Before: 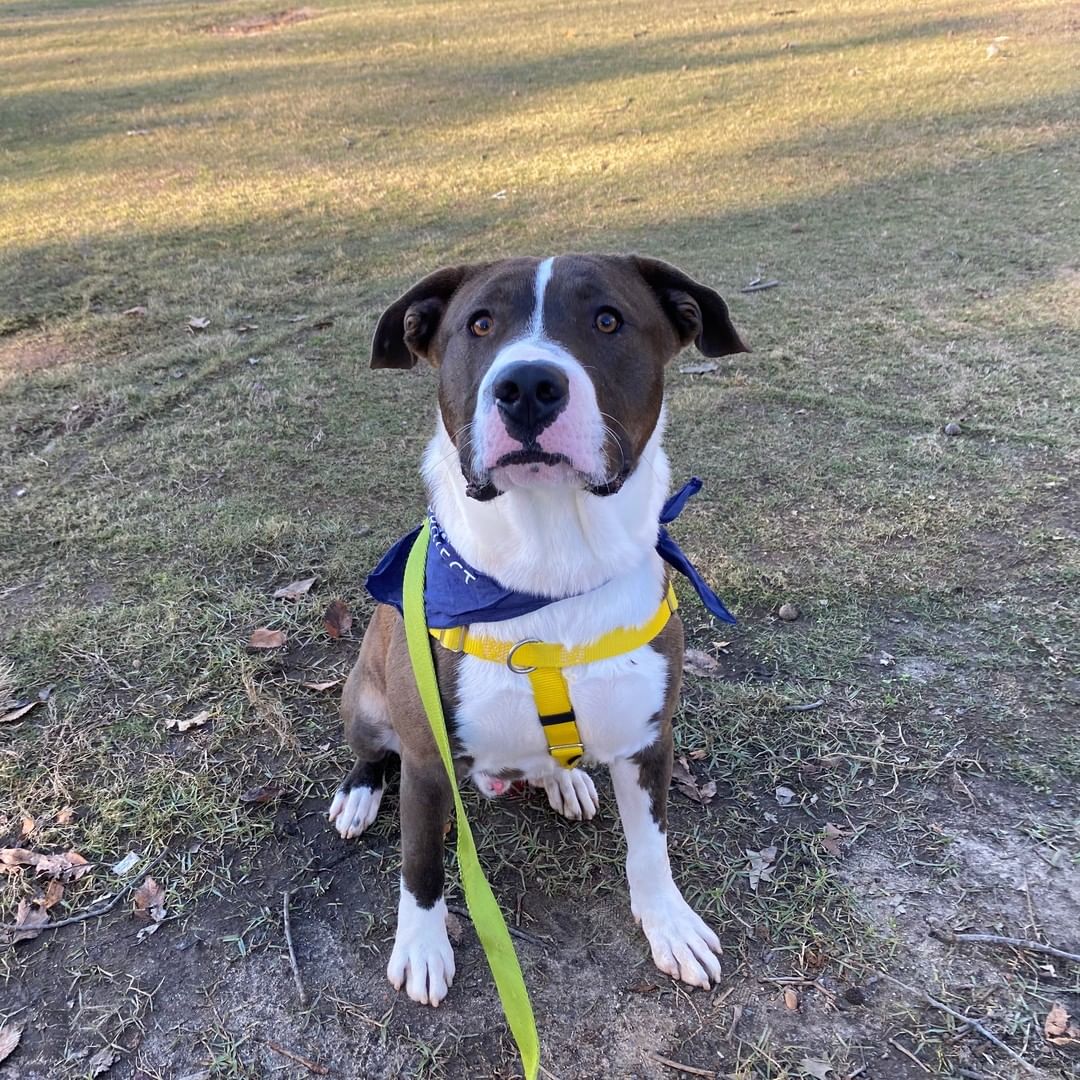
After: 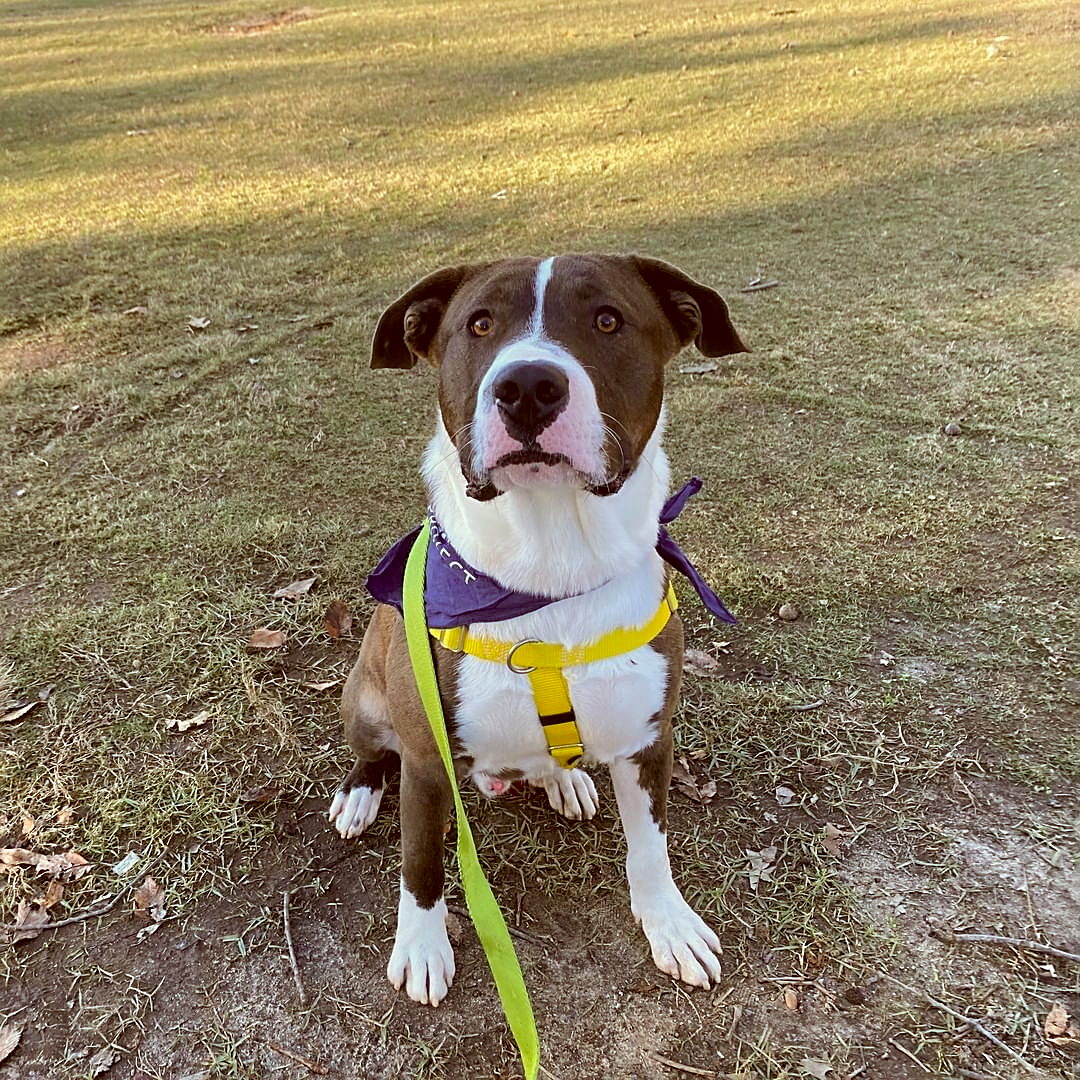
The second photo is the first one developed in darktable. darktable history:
color correction: highlights a* -5.94, highlights b* 9.48, shadows a* 10.12, shadows b* 23.94
sharpen: on, module defaults
